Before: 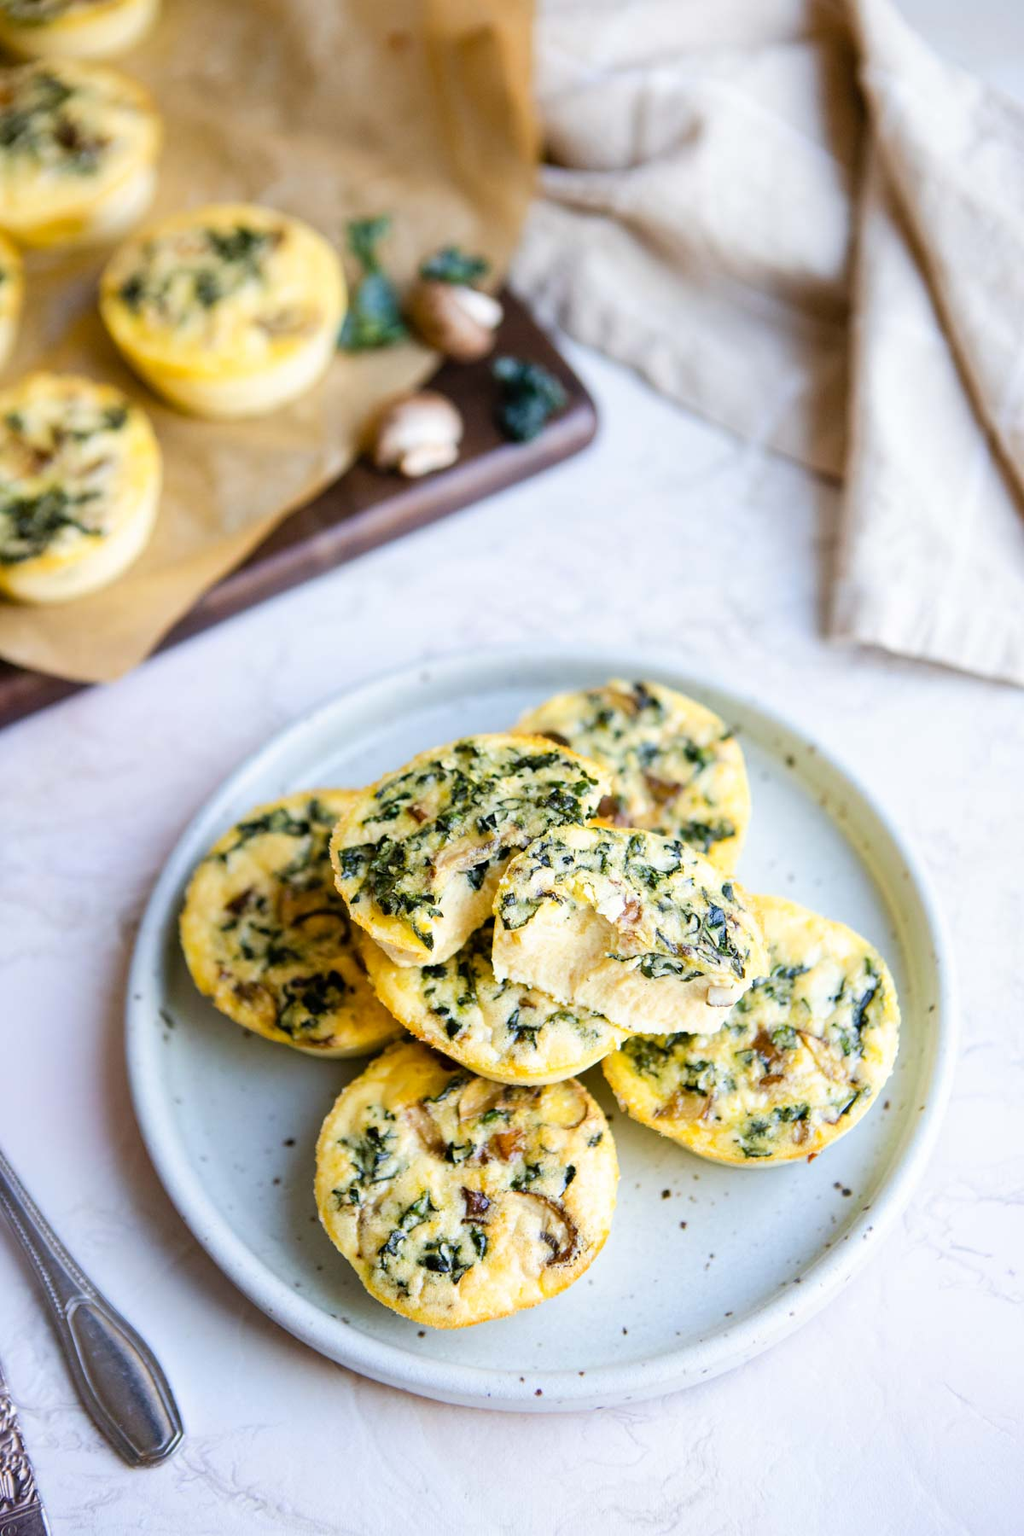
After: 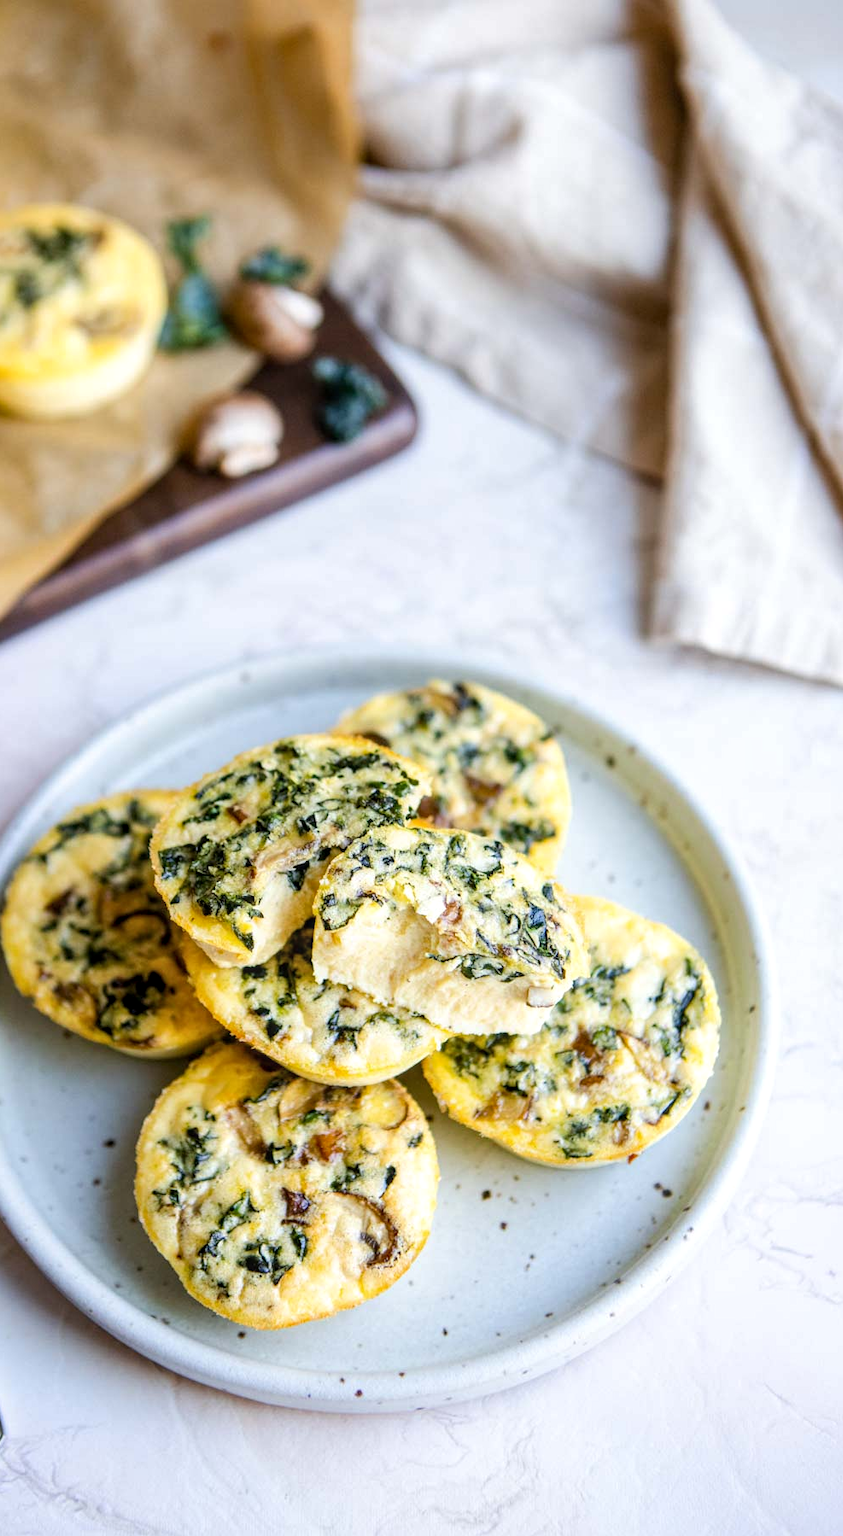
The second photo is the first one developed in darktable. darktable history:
local contrast: on, module defaults
crop: left 17.585%, bottom 0.034%
